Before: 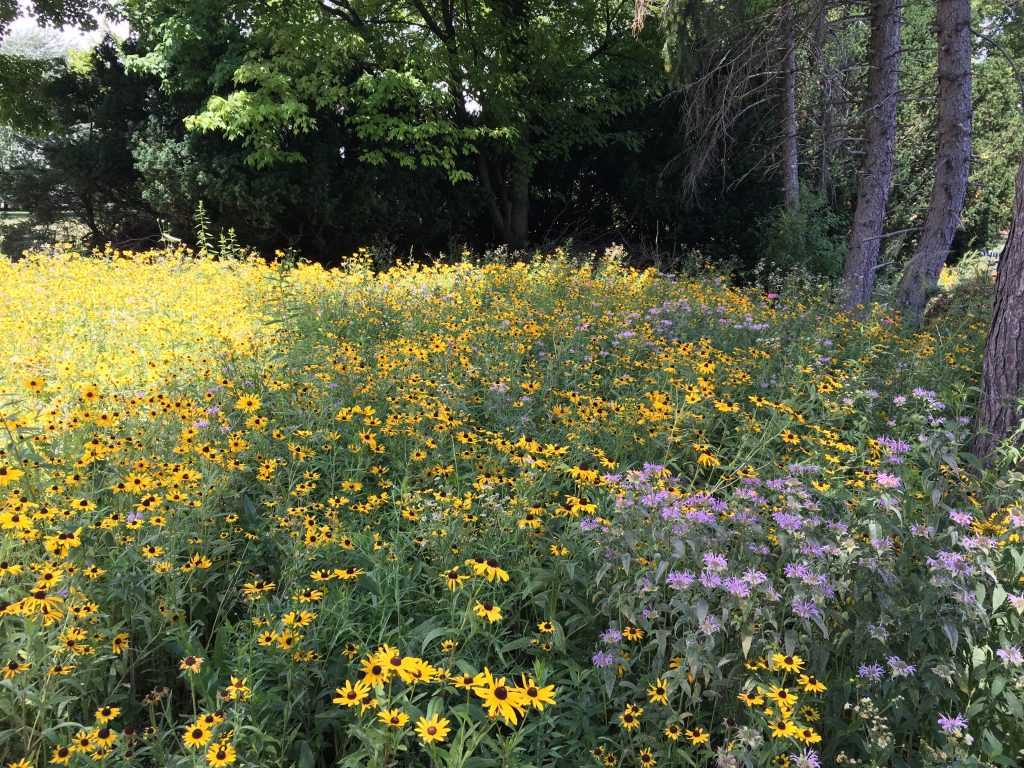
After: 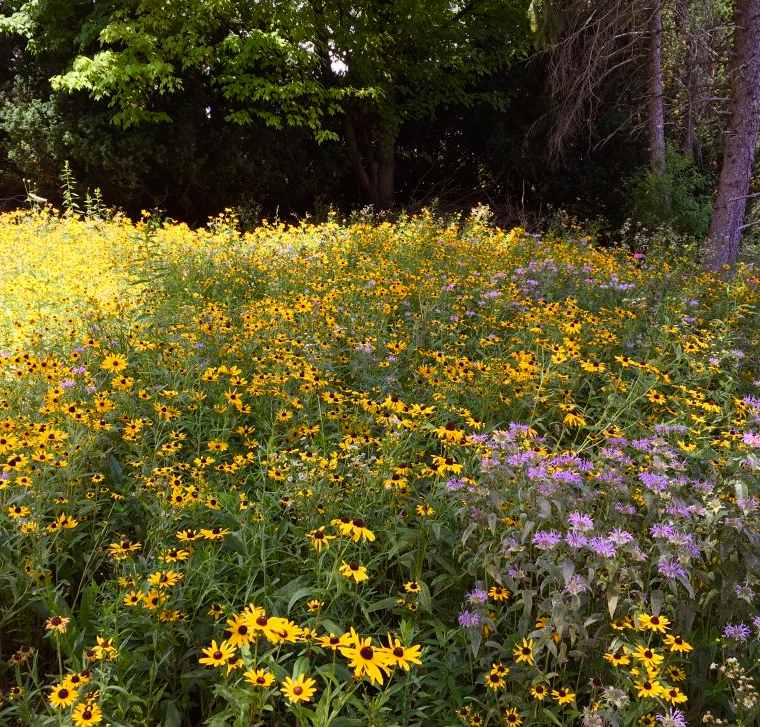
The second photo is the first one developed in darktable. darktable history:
rgb levels: mode RGB, independent channels, levels [[0, 0.5, 1], [0, 0.521, 1], [0, 0.536, 1]]
color balance rgb: perceptual saturation grading › global saturation 20%, perceptual saturation grading › highlights -25%, perceptual saturation grading › shadows 50%
crop and rotate: left 13.15%, top 5.251%, right 12.609%
